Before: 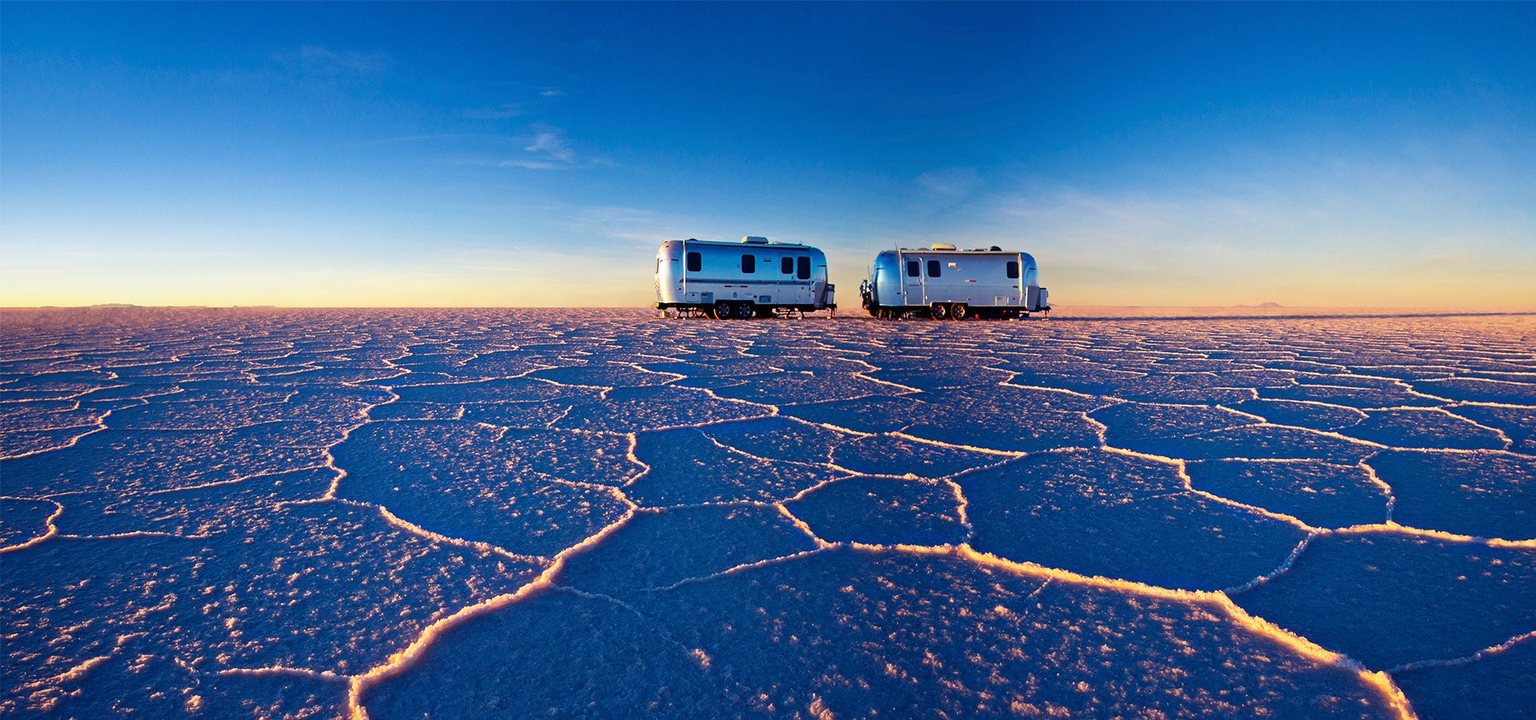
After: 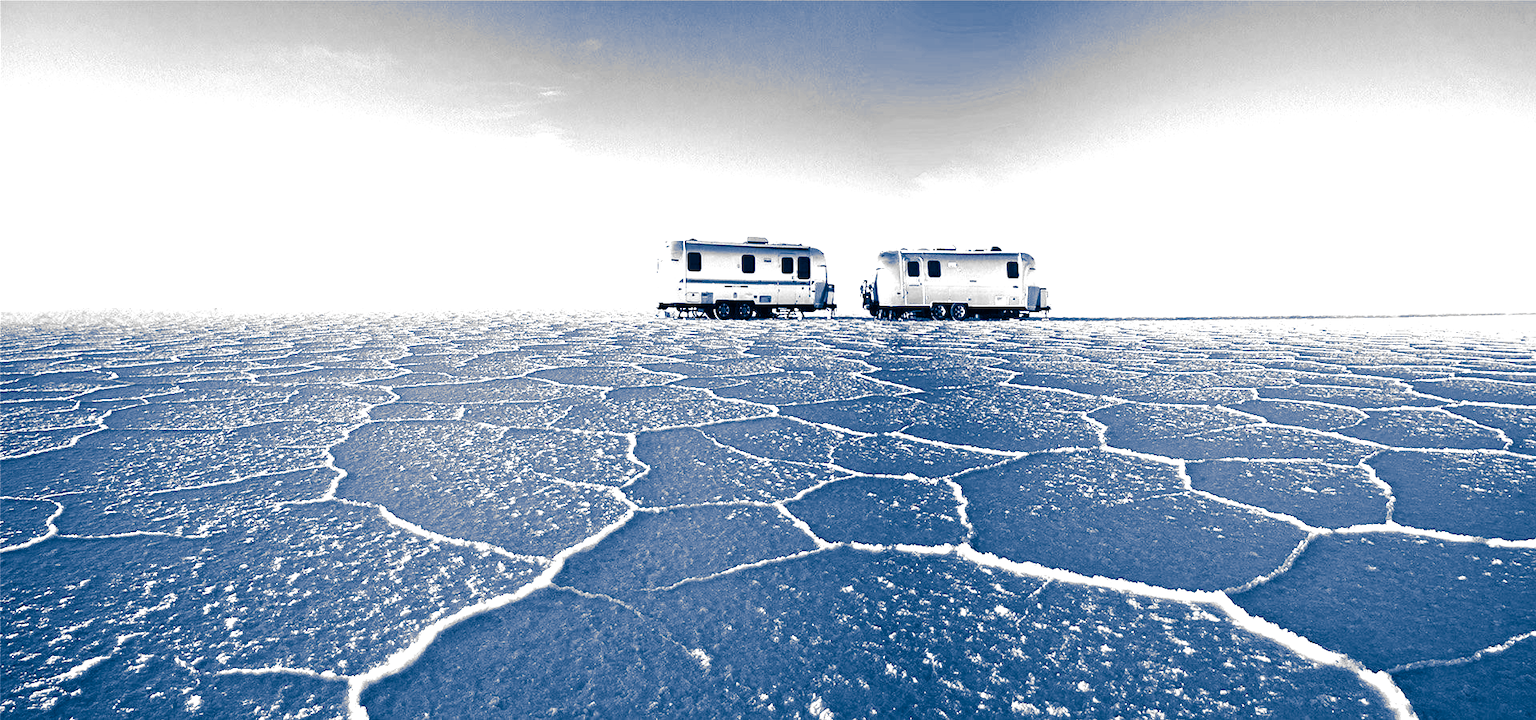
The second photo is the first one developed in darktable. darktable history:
split-toning: shadows › hue 226.8°, shadows › saturation 1, highlights › saturation 0, balance -61.41
exposure: exposure 2.04 EV, compensate highlight preservation false
monochrome: on, module defaults
color balance: mode lift, gamma, gain (sRGB), lift [0.997, 0.979, 1.021, 1.011], gamma [1, 1.084, 0.916, 0.998], gain [1, 0.87, 1.13, 1.101], contrast 4.55%, contrast fulcrum 38.24%, output saturation 104.09%
